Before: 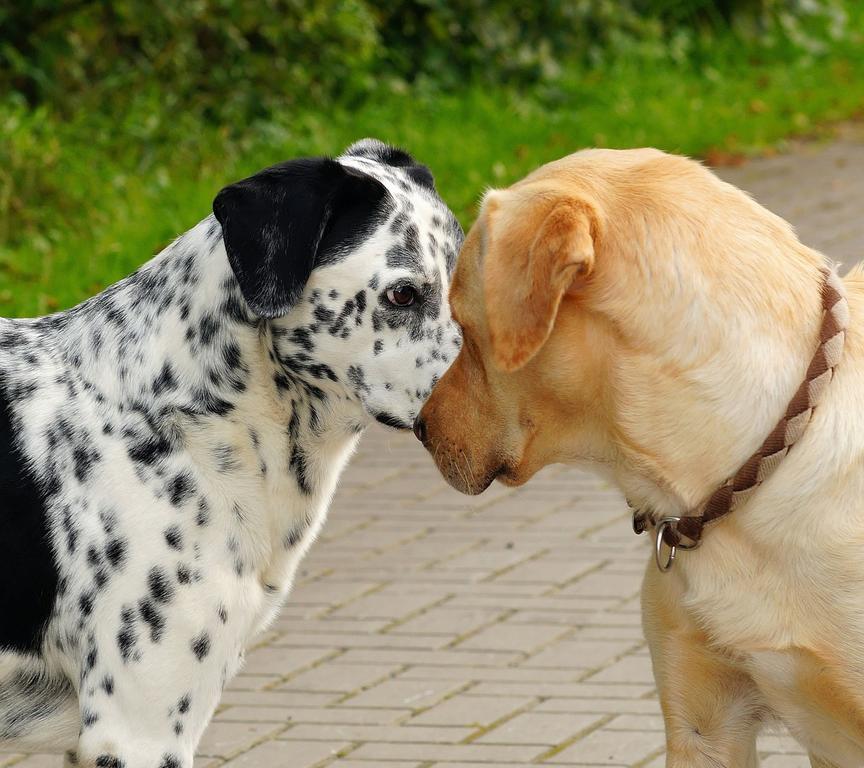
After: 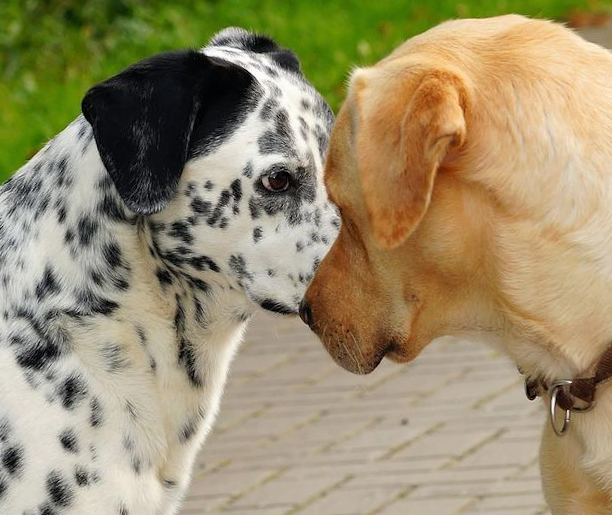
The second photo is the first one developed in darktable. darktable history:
rotate and perspective: rotation -4.57°, crop left 0.054, crop right 0.944, crop top 0.087, crop bottom 0.914
crop and rotate: left 11.831%, top 11.346%, right 13.429%, bottom 13.899%
